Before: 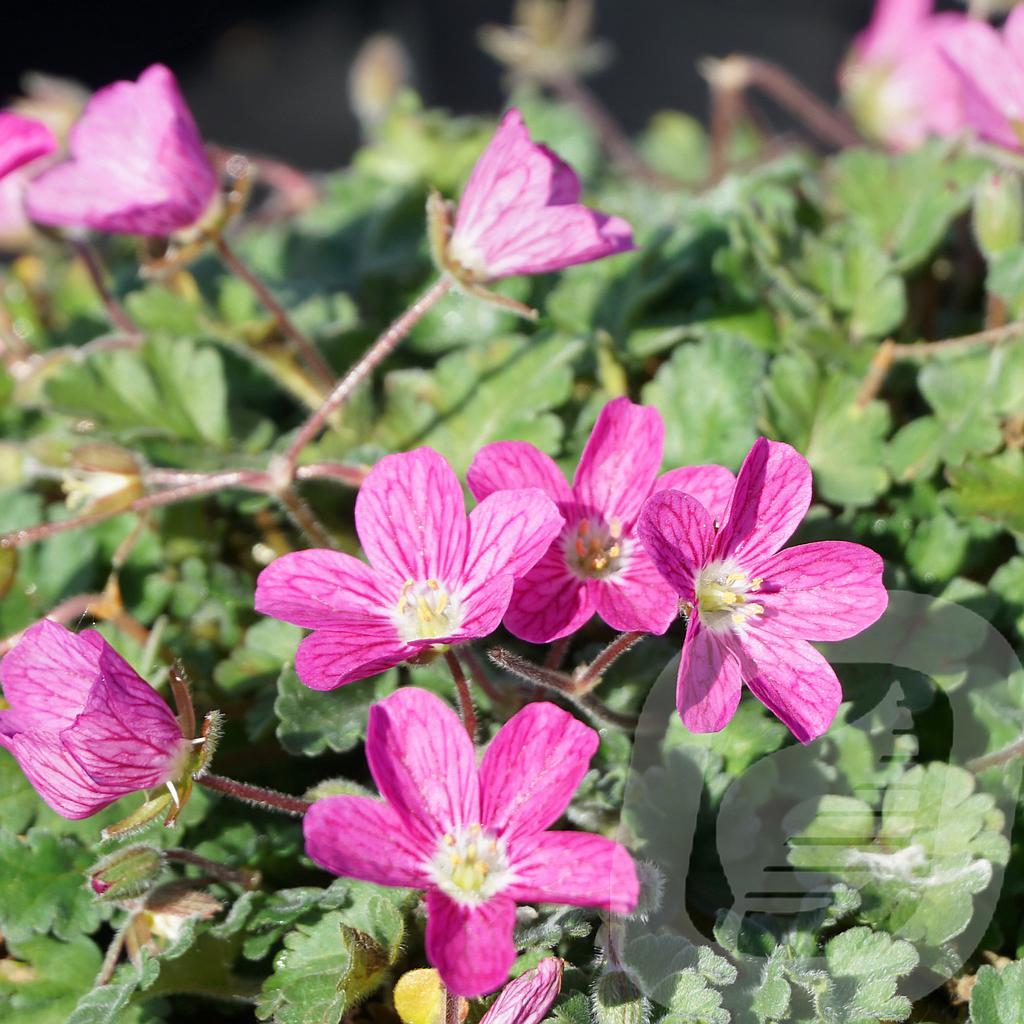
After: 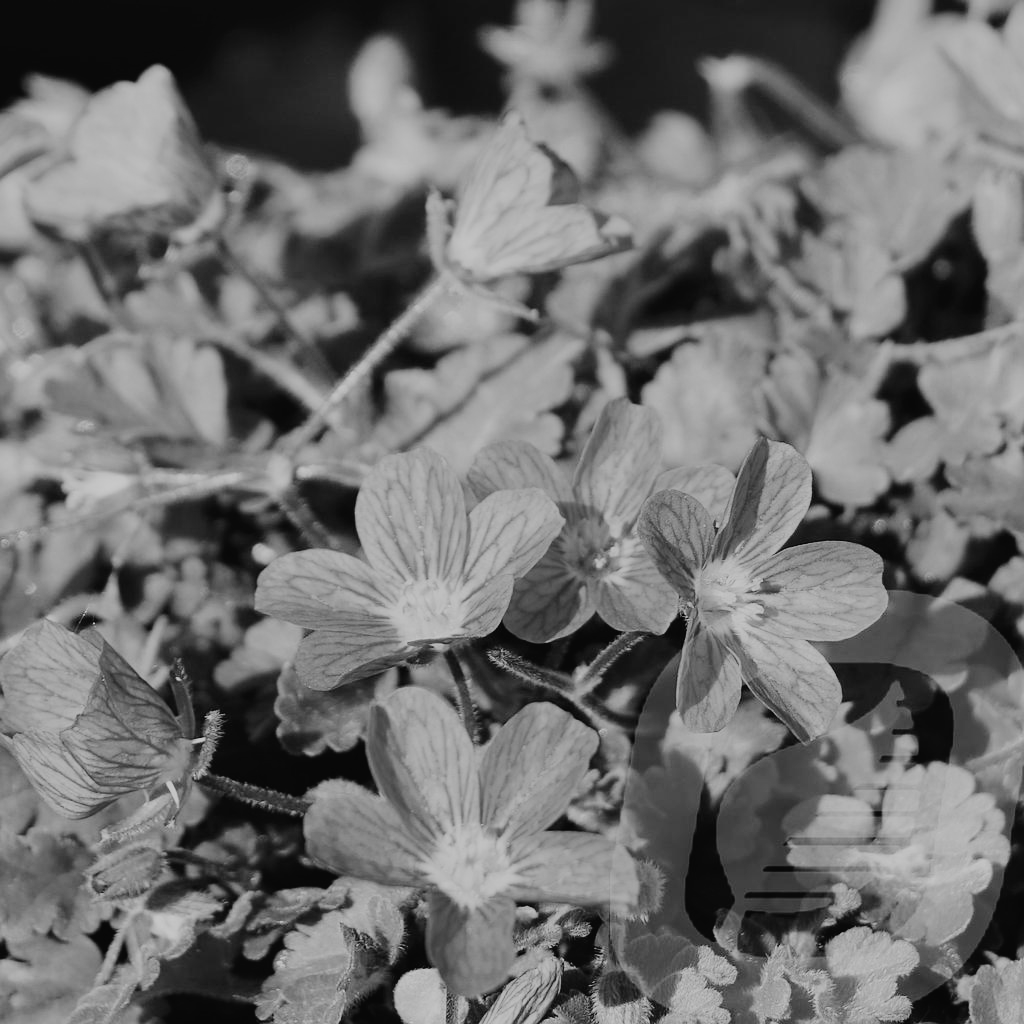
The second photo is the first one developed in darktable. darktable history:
tone curve: curves: ch0 [(0, 0.012) (0.036, 0.035) (0.274, 0.288) (0.504, 0.536) (0.844, 0.84) (1, 0.983)]; ch1 [(0, 0) (0.389, 0.403) (0.462, 0.486) (0.499, 0.498) (0.511, 0.502) (0.536, 0.547) (0.579, 0.578) (0.626, 0.645) (0.749, 0.781) (1, 1)]; ch2 [(0, 0) (0.457, 0.486) (0.5, 0.5) (0.557, 0.561) (0.614, 0.622) (0.704, 0.732) (1, 1)], color space Lab, independent channels, preserve colors none
monochrome: a 26.22, b 42.67, size 0.8
shadows and highlights: radius 133.83, soften with gaussian
color balance: lift [1.005, 0.99, 1.007, 1.01], gamma [1, 1.034, 1.032, 0.966], gain [0.873, 1.055, 1.067, 0.933]
sigmoid: skew -0.2, preserve hue 0%, red attenuation 0.1, red rotation 0.035, green attenuation 0.1, green rotation -0.017, blue attenuation 0.15, blue rotation -0.052, base primaries Rec2020
